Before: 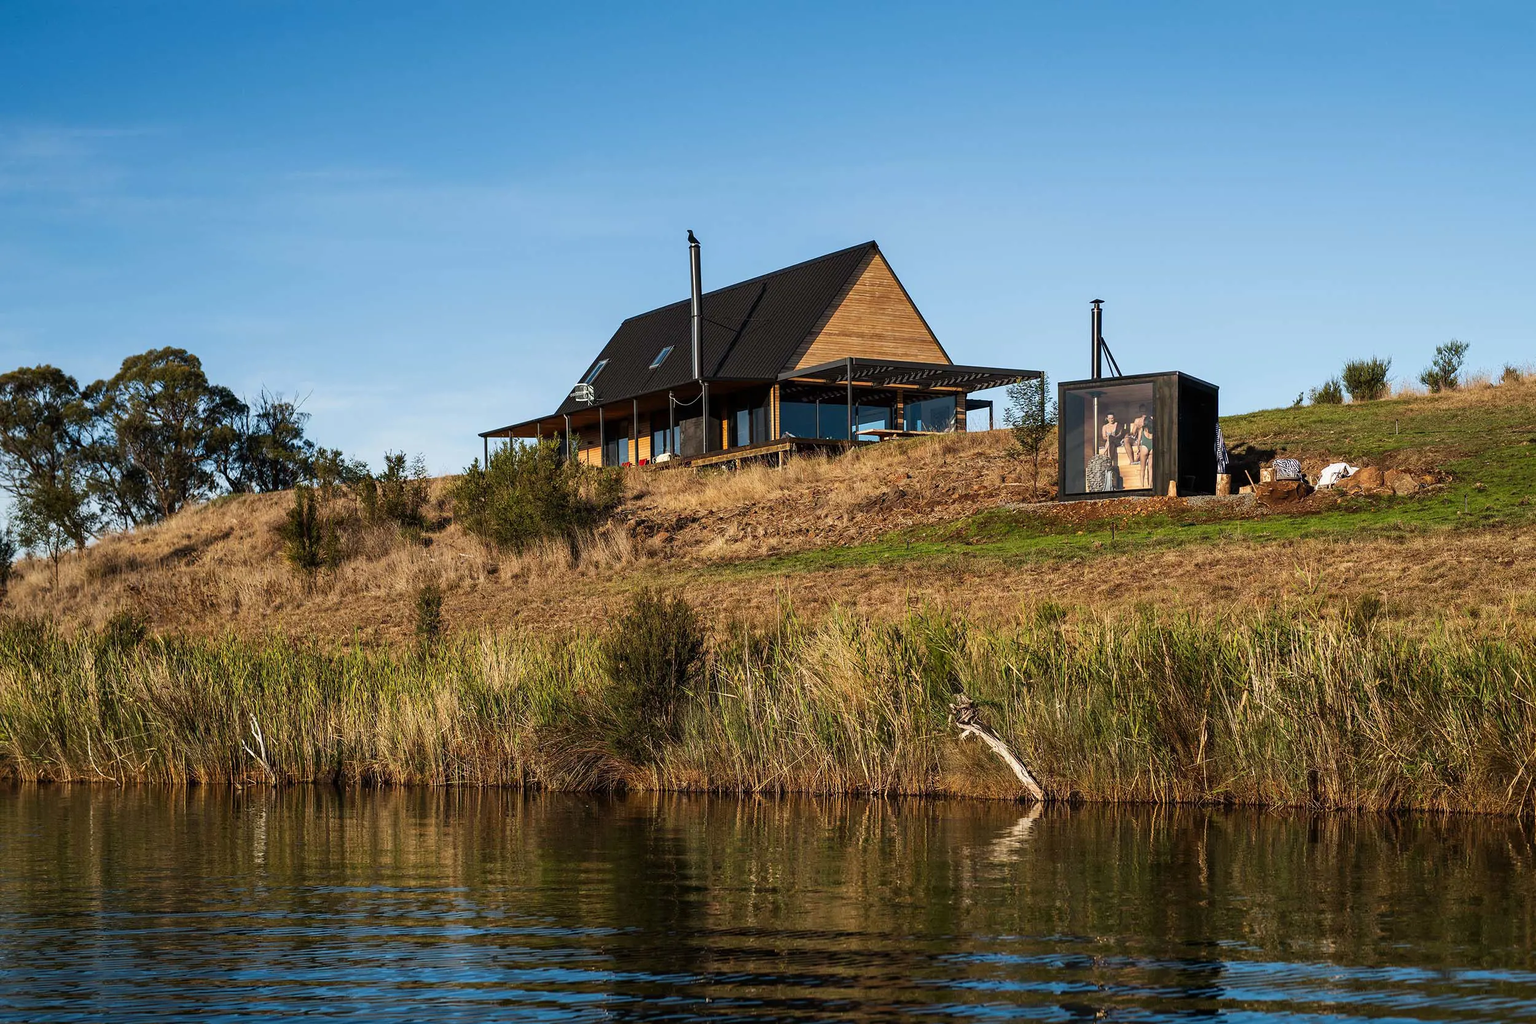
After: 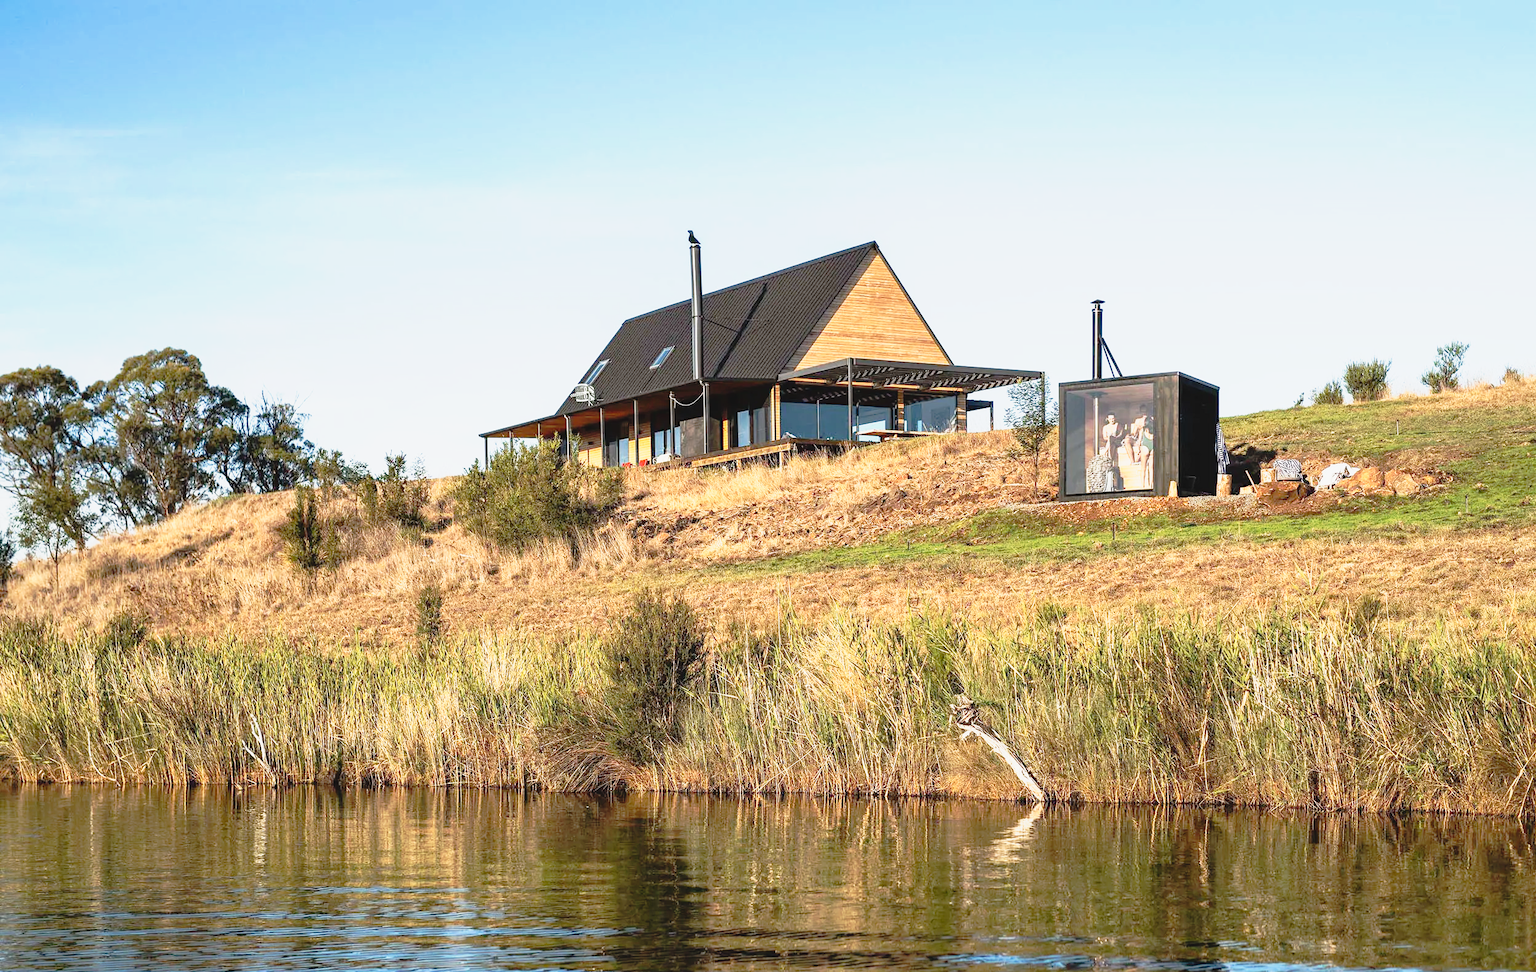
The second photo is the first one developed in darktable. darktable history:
crop and rotate: top 0.001%, bottom 5.024%
exposure: black level correction 0, exposure 0.889 EV, compensate highlight preservation false
contrast brightness saturation: contrast -0.138, brightness 0.055, saturation -0.132
tone curve: curves: ch0 [(0, 0.015) (0.091, 0.055) (0.184, 0.159) (0.304, 0.382) (0.492, 0.579) (0.628, 0.755) (0.832, 0.932) (0.984, 0.963)]; ch1 [(0, 0) (0.34, 0.235) (0.493, 0.5) (0.554, 0.56) (0.764, 0.815) (1, 1)]; ch2 [(0, 0) (0.44, 0.458) (0.476, 0.477) (0.542, 0.586) (0.674, 0.724) (1, 1)], preserve colors none
